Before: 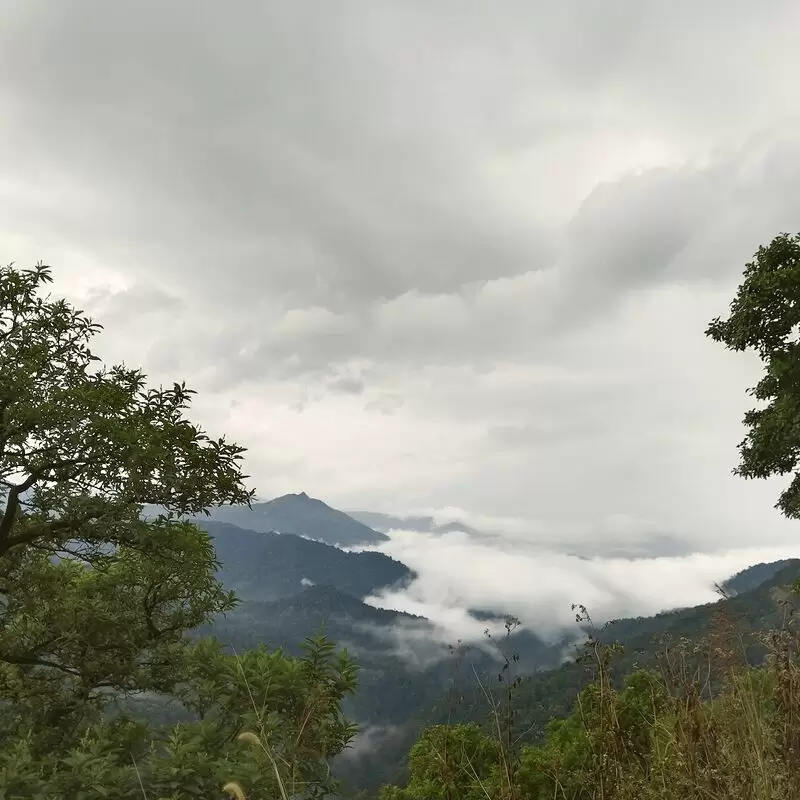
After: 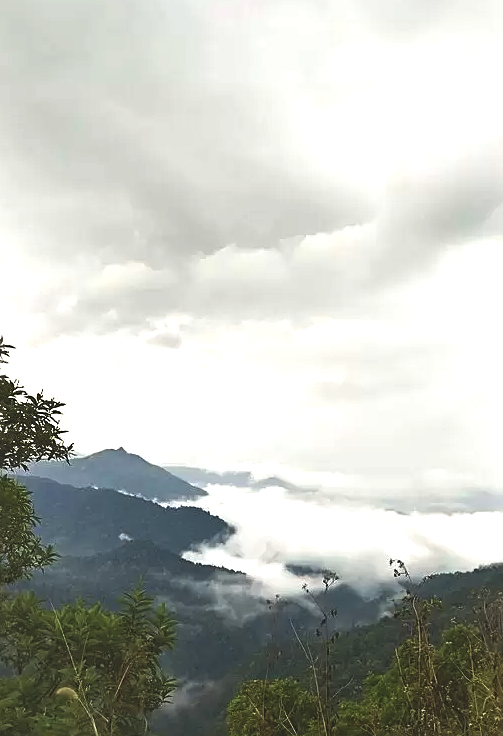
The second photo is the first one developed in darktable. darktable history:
color balance rgb: perceptual saturation grading › global saturation 13.303%, perceptual brilliance grading › global brilliance 19.265%, perceptual brilliance grading › shadows -40.097%
exposure: black level correction -0.021, exposure -0.038 EV, compensate highlight preservation false
crop and rotate: left 22.823%, top 5.625%, right 14.194%, bottom 2.331%
contrast brightness saturation: saturation -0.069
sharpen: on, module defaults
levels: mode automatic
velvia: on, module defaults
